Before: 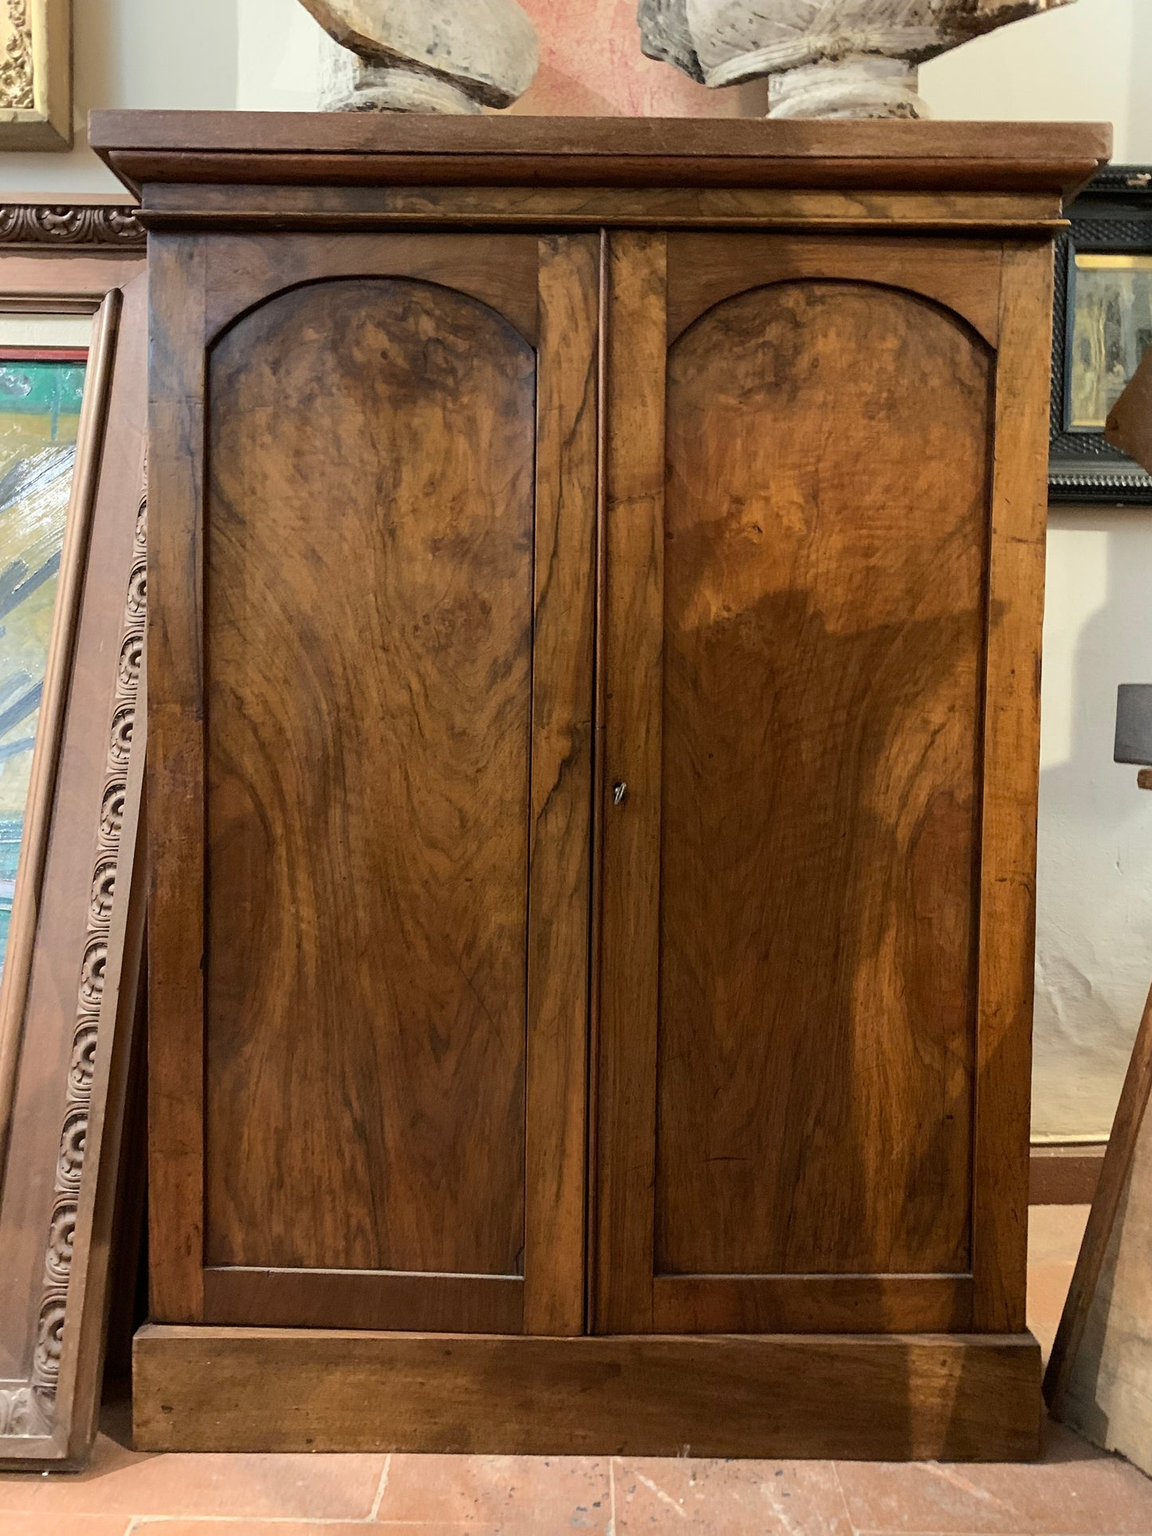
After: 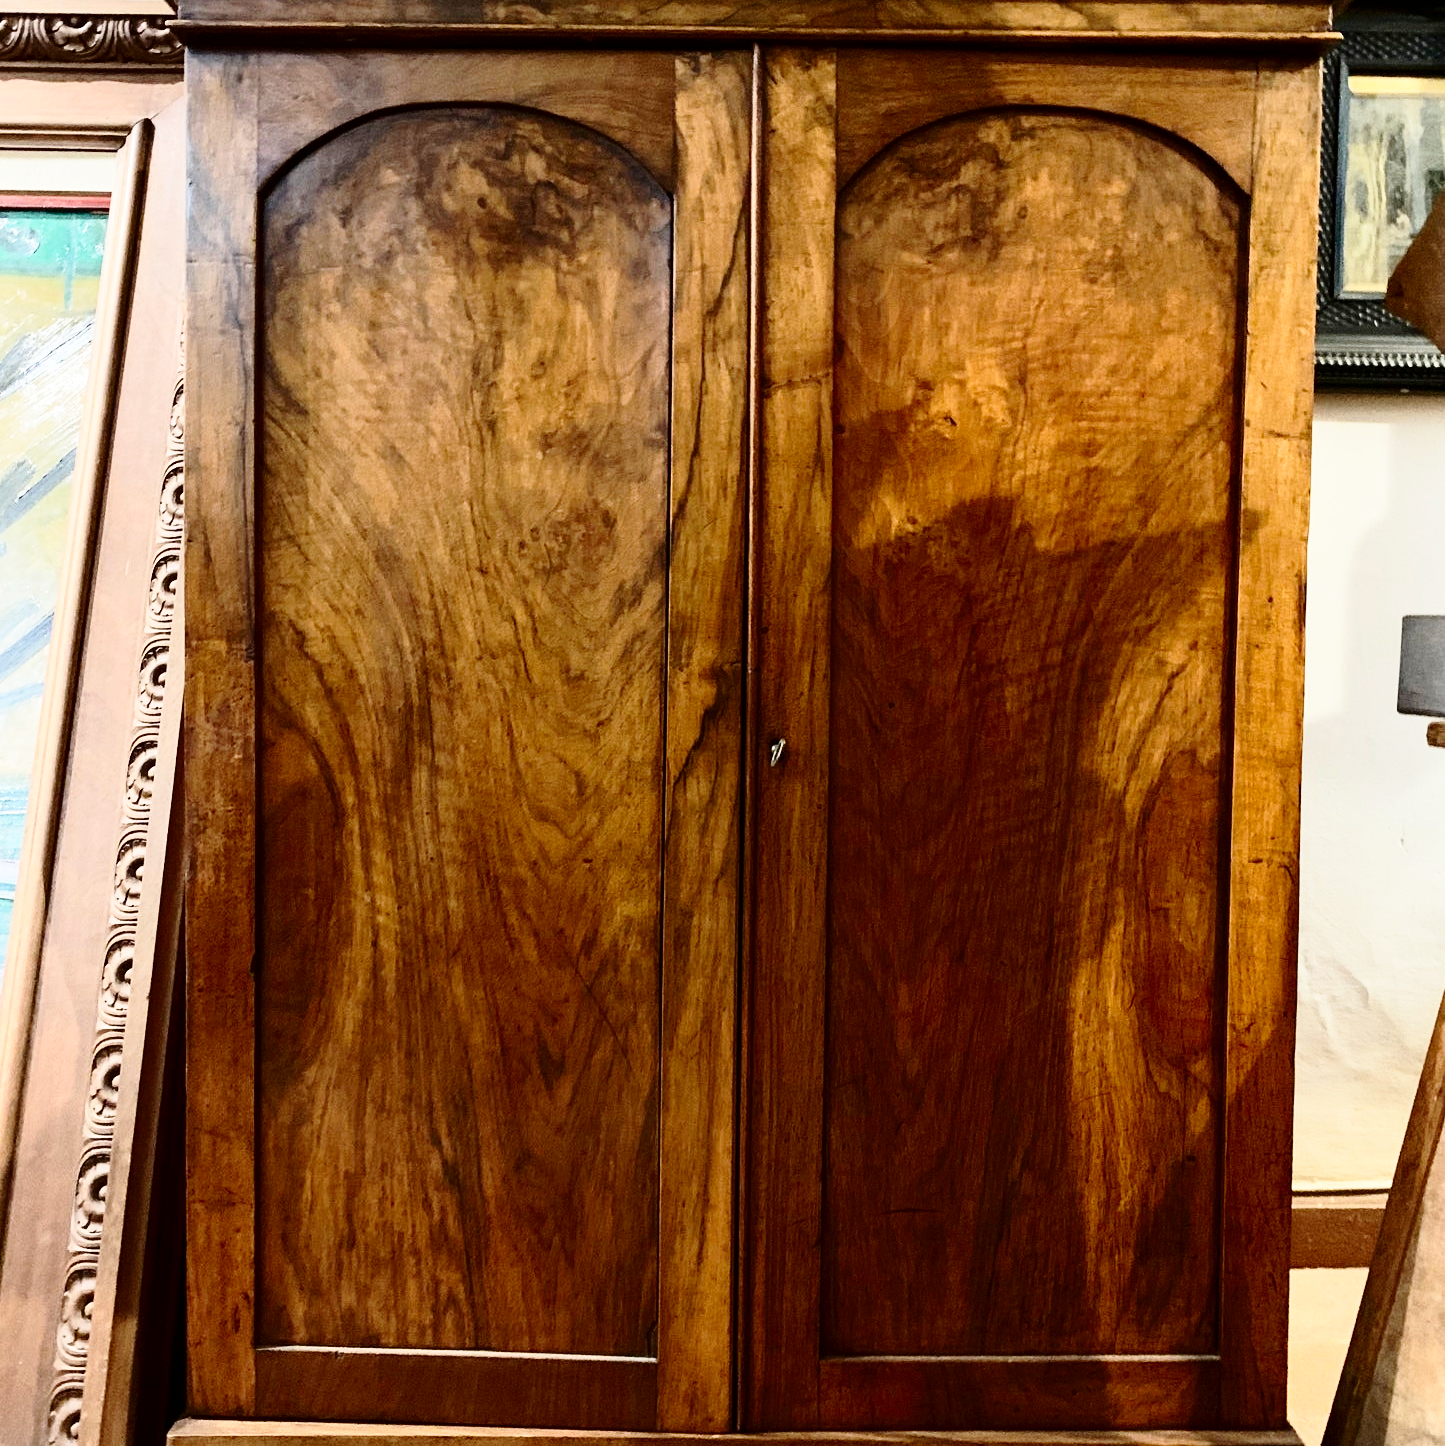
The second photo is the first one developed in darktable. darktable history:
base curve: curves: ch0 [(0, 0) (0.028, 0.03) (0.121, 0.232) (0.46, 0.748) (0.859, 0.968) (1, 1)], preserve colors none
crop and rotate: top 12.656%, bottom 12.275%
tone curve: curves: ch0 [(0, 0) (0.042, 0.01) (0.223, 0.123) (0.59, 0.574) (0.802, 0.868) (1, 1)], color space Lab, independent channels, preserve colors none
